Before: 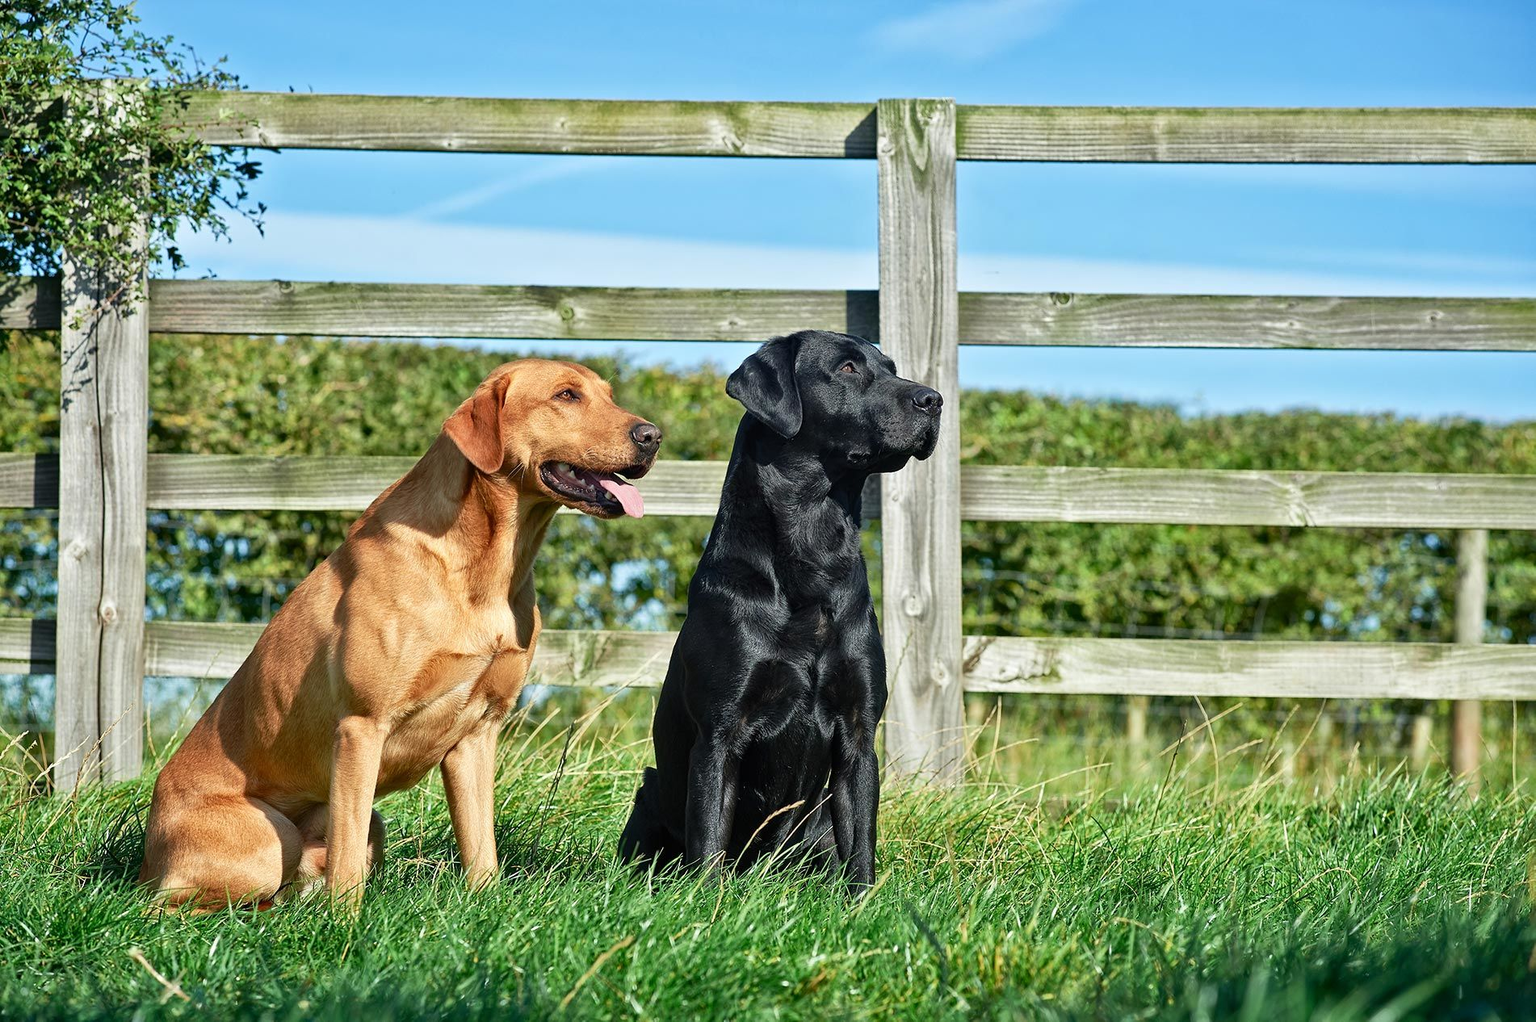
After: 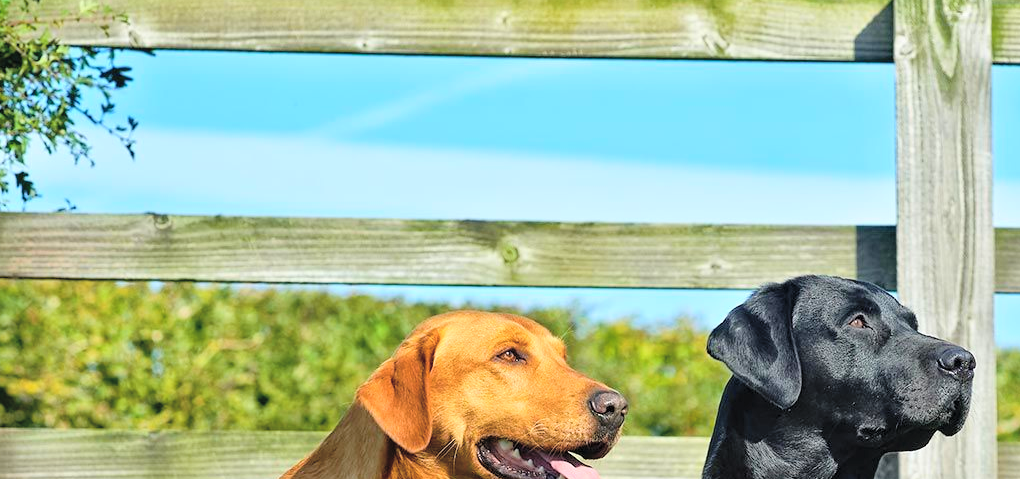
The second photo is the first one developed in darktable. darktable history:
exposure: exposure -0.492 EV, compensate highlight preservation false
crop: left 10.121%, top 10.631%, right 36.218%, bottom 51.526%
color balance rgb: linear chroma grading › global chroma 15%, perceptual saturation grading › global saturation 30%
global tonemap: drago (0.7, 100)
